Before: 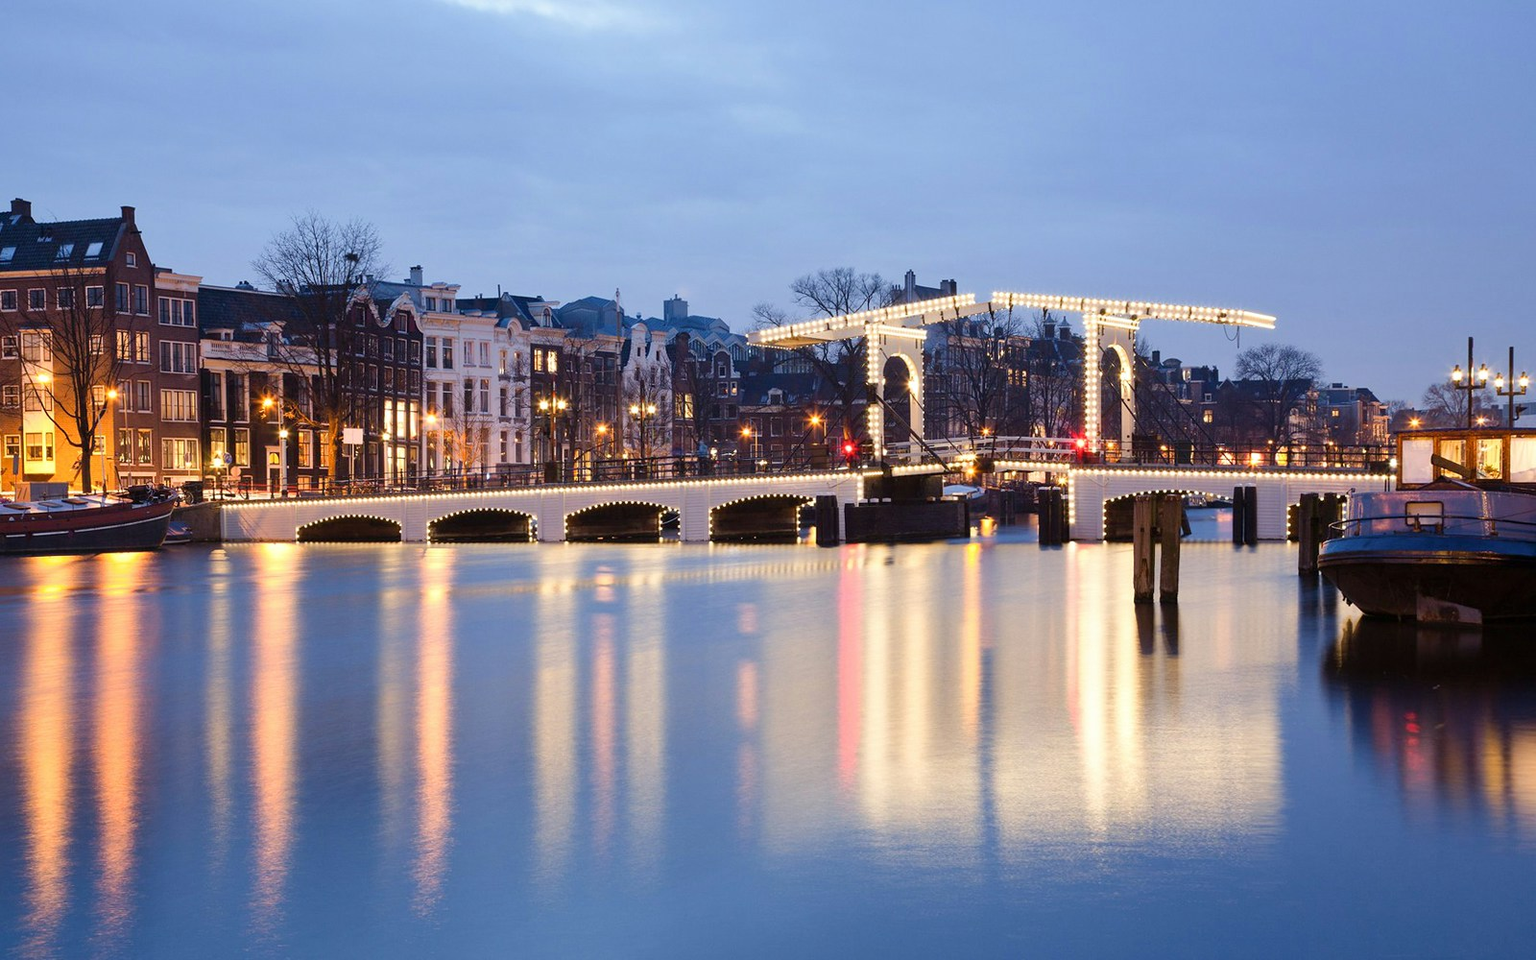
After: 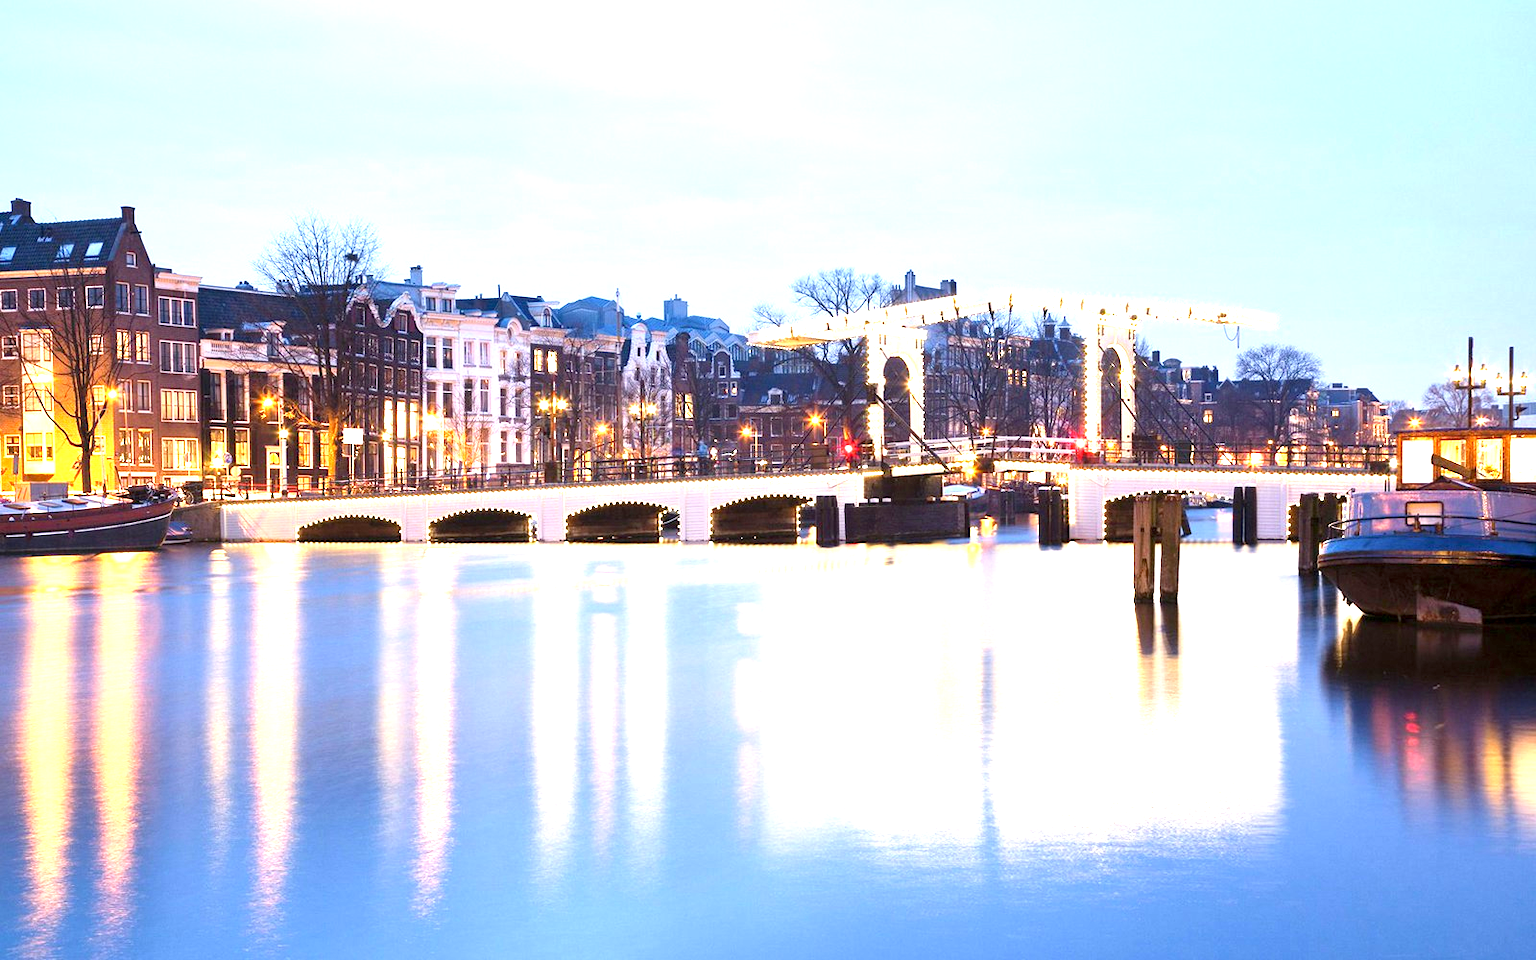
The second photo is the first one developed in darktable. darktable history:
exposure: black level correction 0.001, exposure 1.653 EV, compensate exposure bias true, compensate highlight preservation false
